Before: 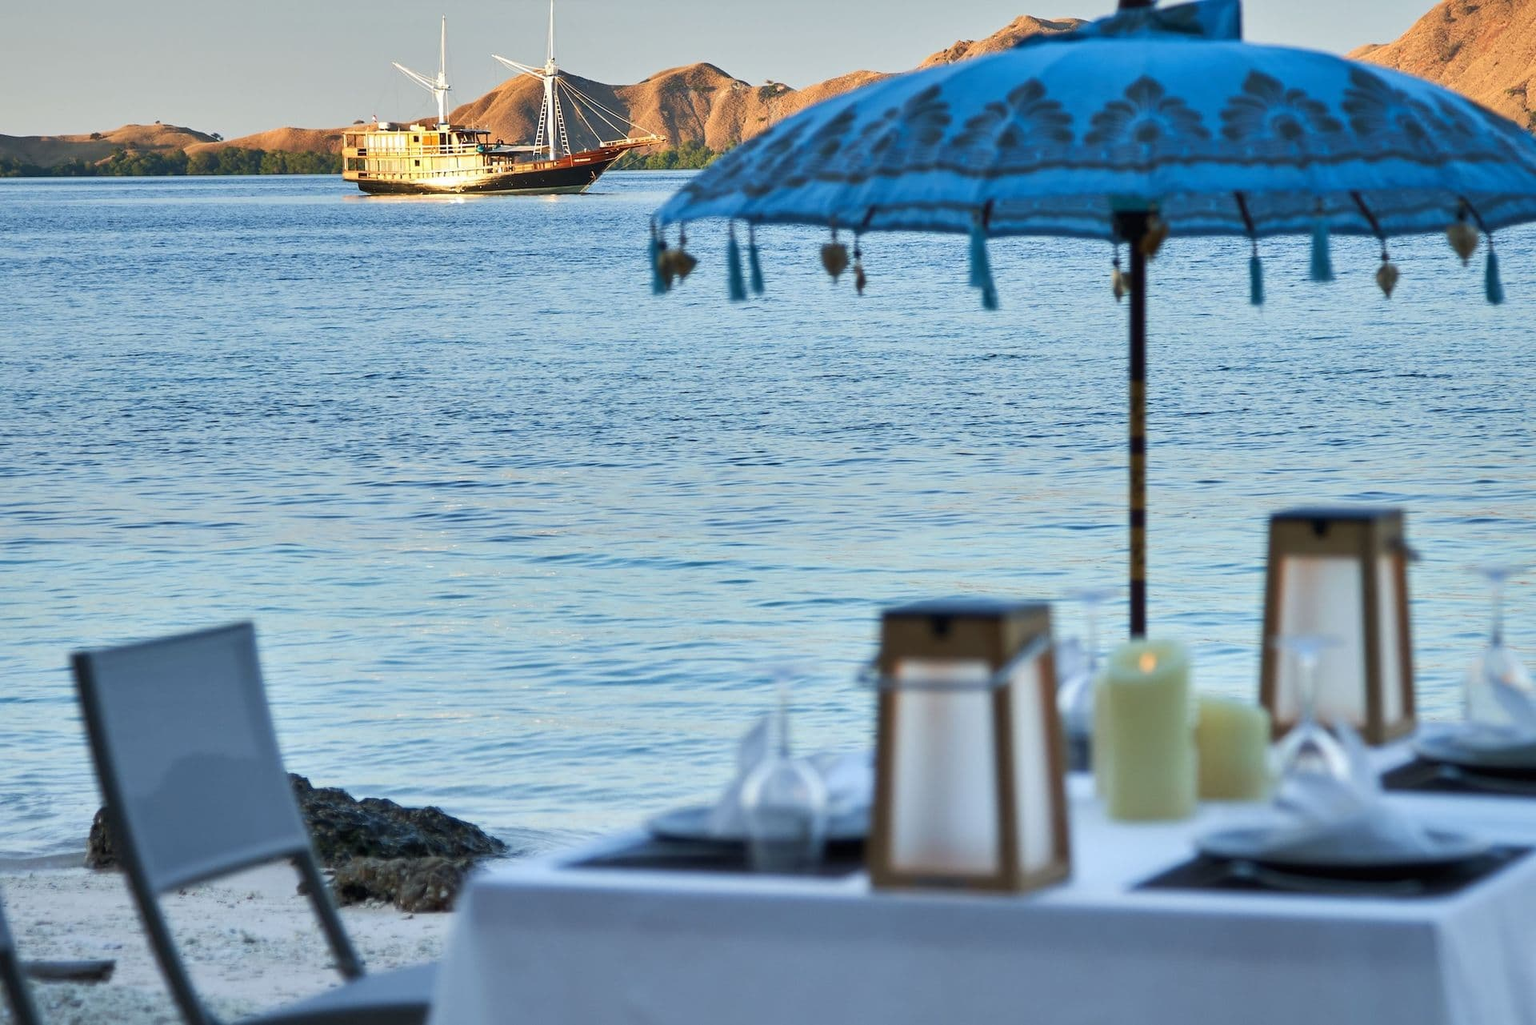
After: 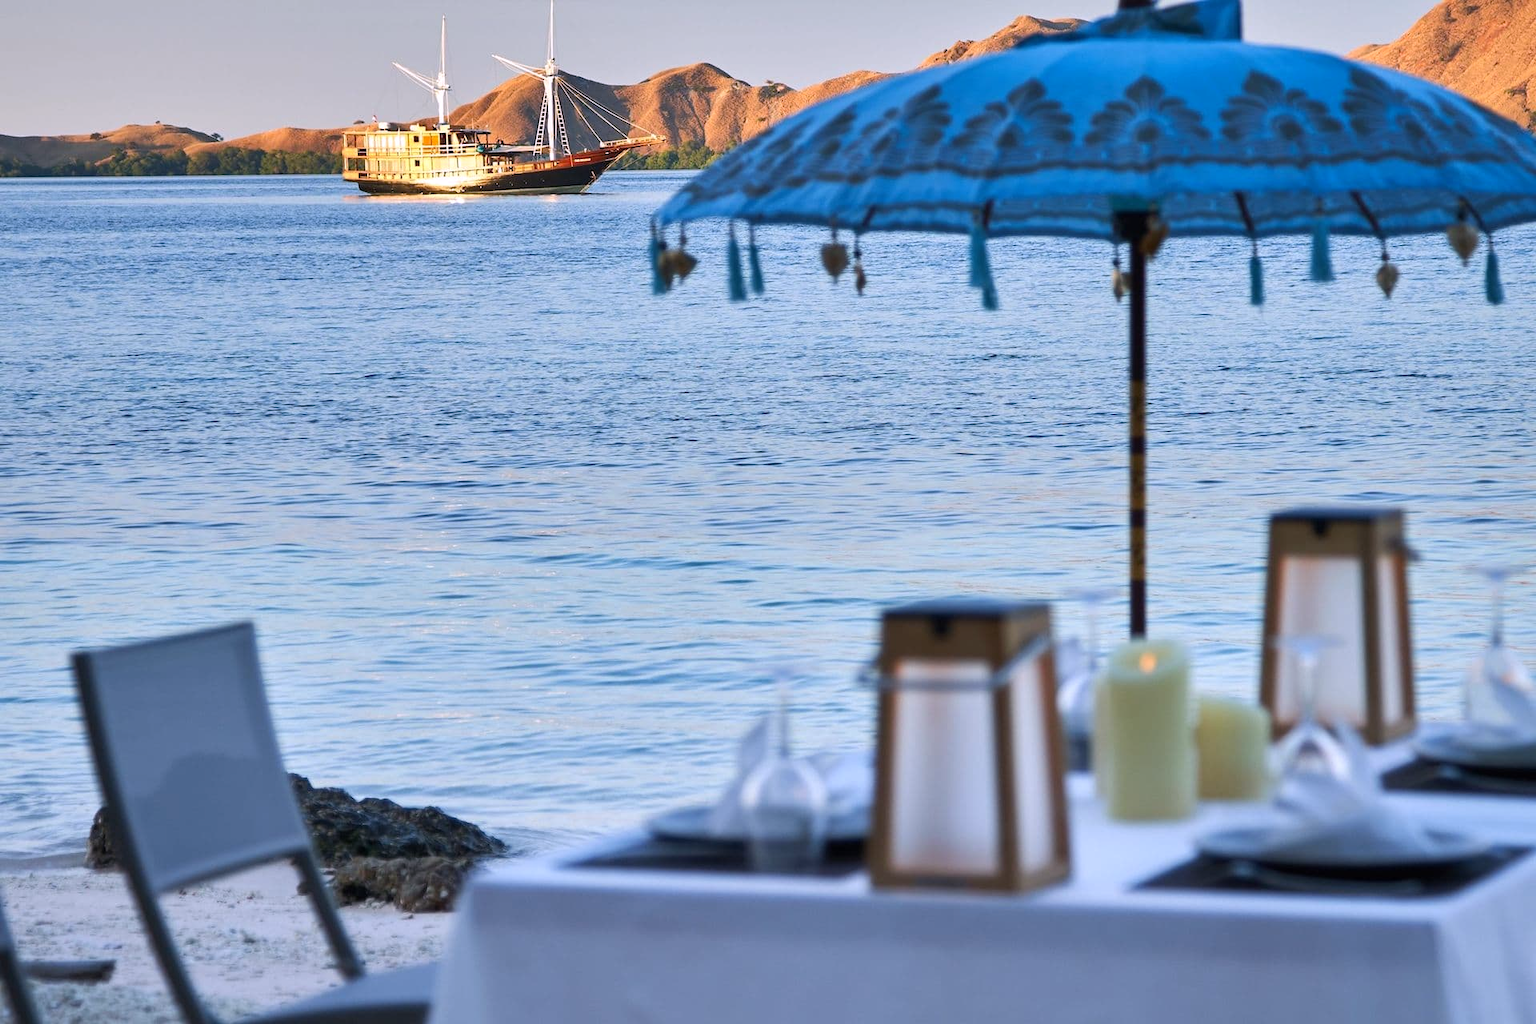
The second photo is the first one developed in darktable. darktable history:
color zones: curves: ch1 [(0, 0.523) (0.143, 0.545) (0.286, 0.52) (0.429, 0.506) (0.571, 0.503) (0.714, 0.503) (0.857, 0.508) (1, 0.523)]
white balance: red 1.05, blue 1.072
